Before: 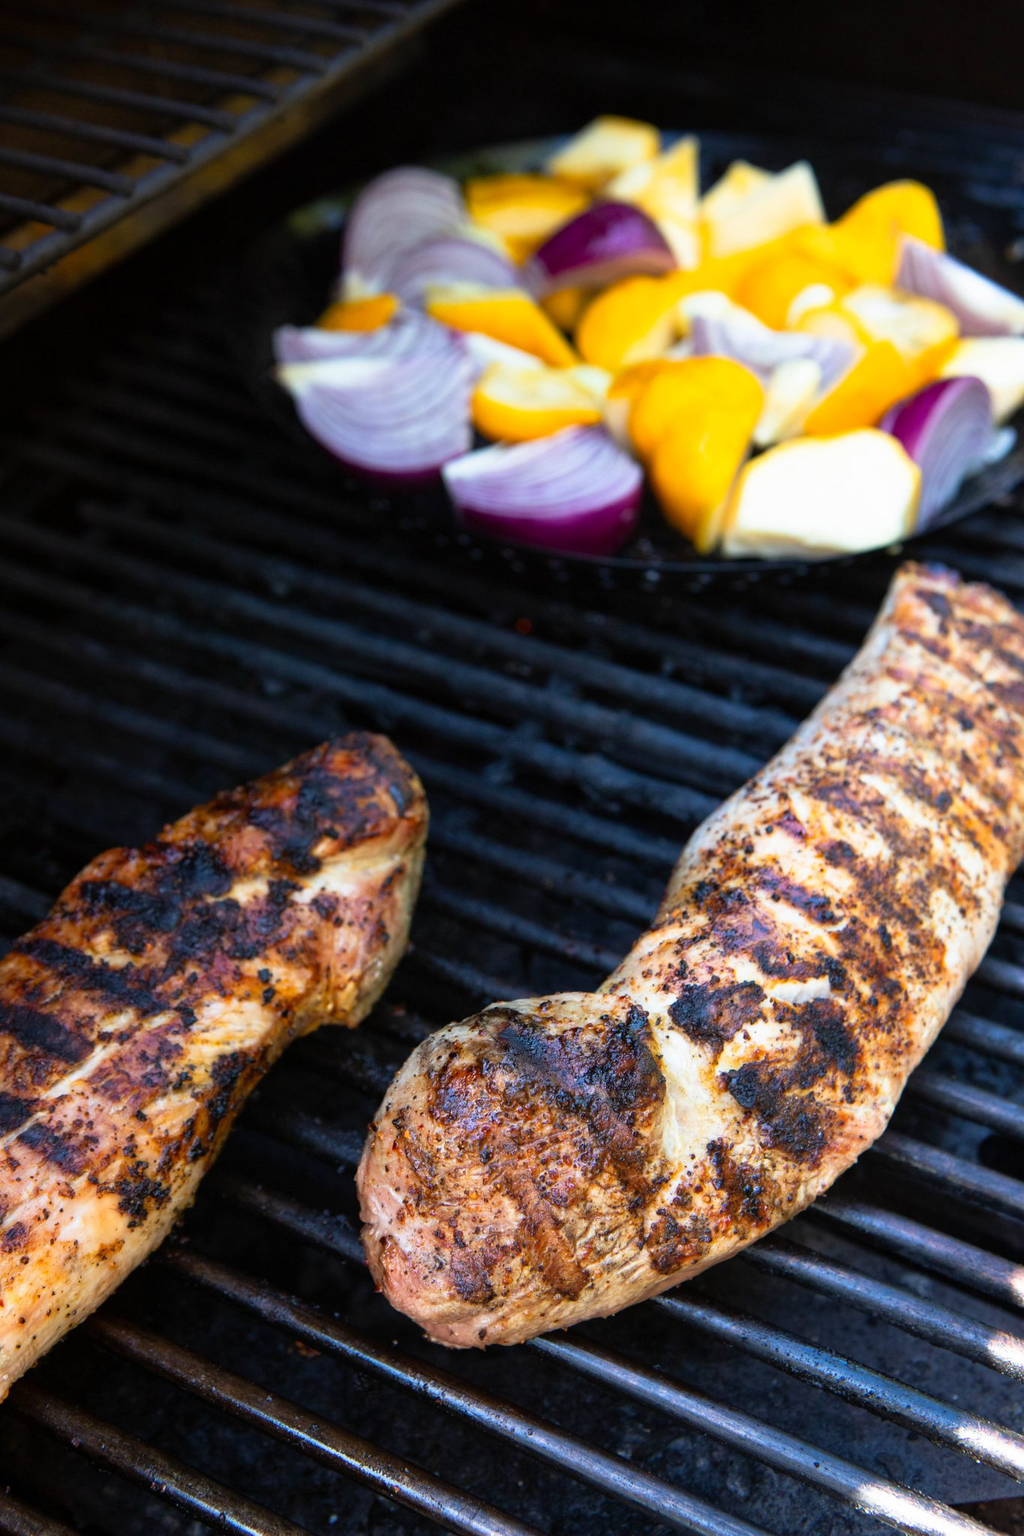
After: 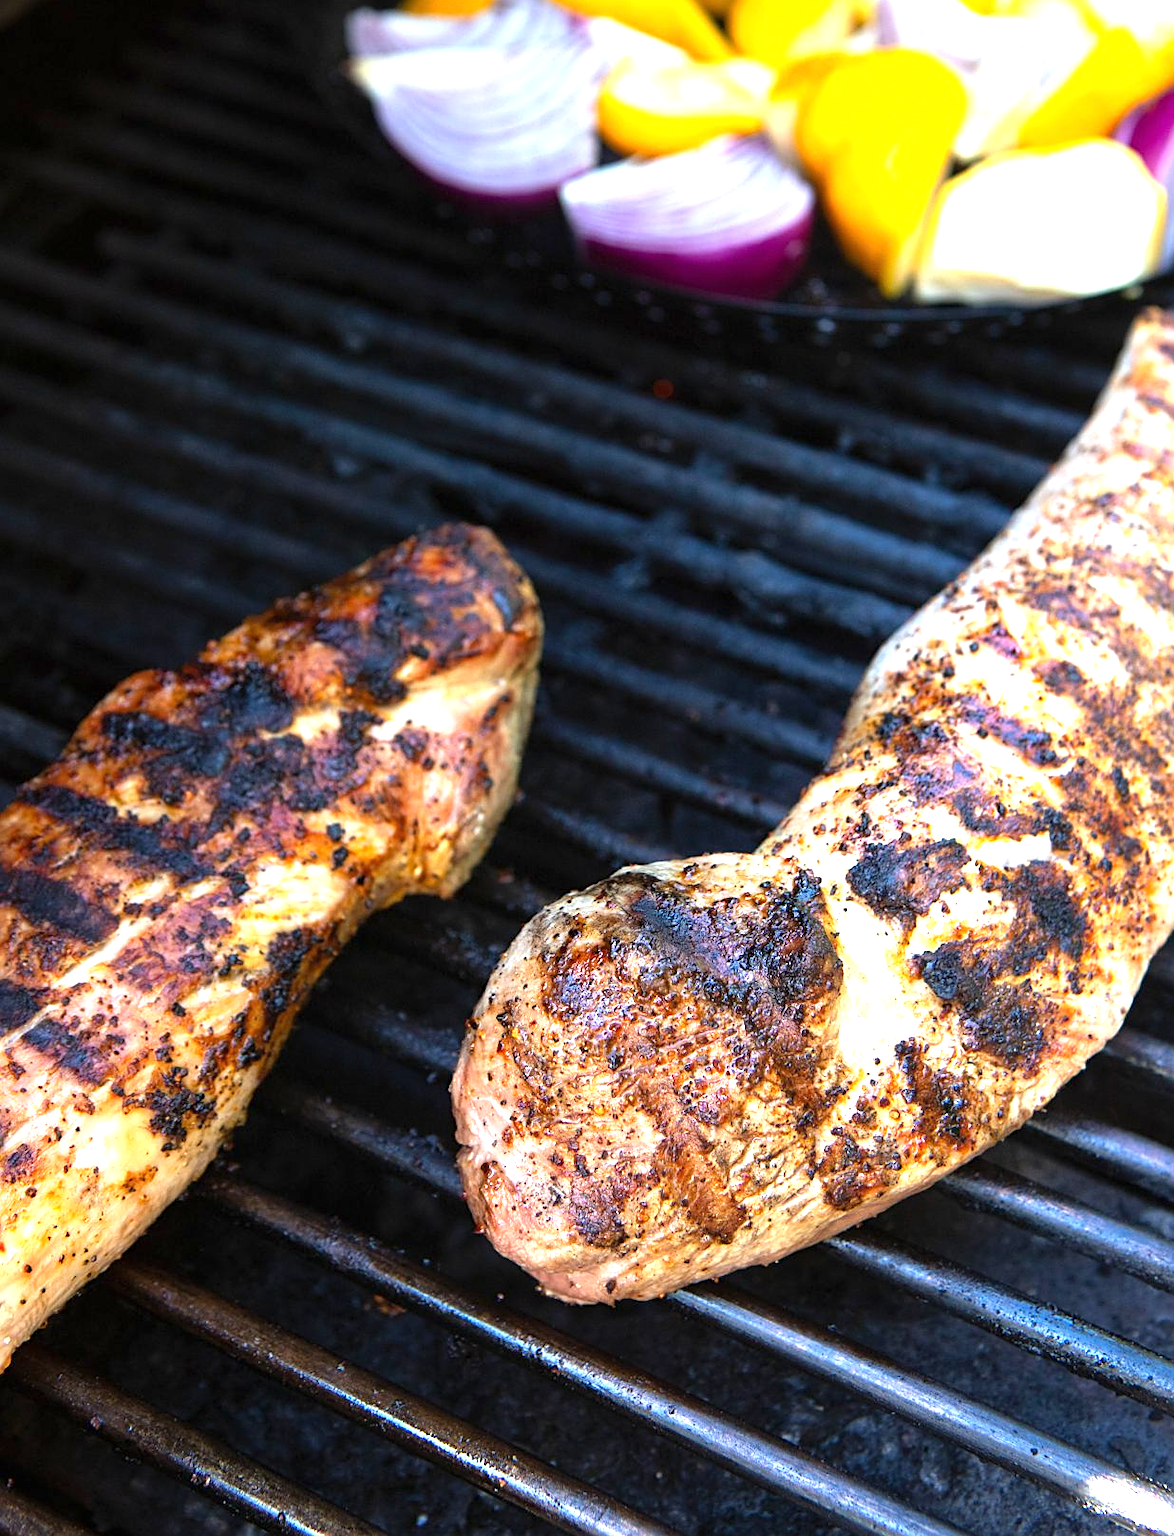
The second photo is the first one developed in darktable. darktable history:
crop: top 20.759%, right 9.437%, bottom 0.273%
exposure: black level correction 0, exposure 0.899 EV, compensate exposure bias true, compensate highlight preservation false
contrast equalizer: y [[0.5 ×6], [0.5 ×6], [0.5 ×6], [0 ×6], [0, 0.039, 0.251, 0.29, 0.293, 0.292]], mix -0.983
sharpen: on, module defaults
tone equalizer: edges refinement/feathering 500, mask exposure compensation -1.57 EV, preserve details no
